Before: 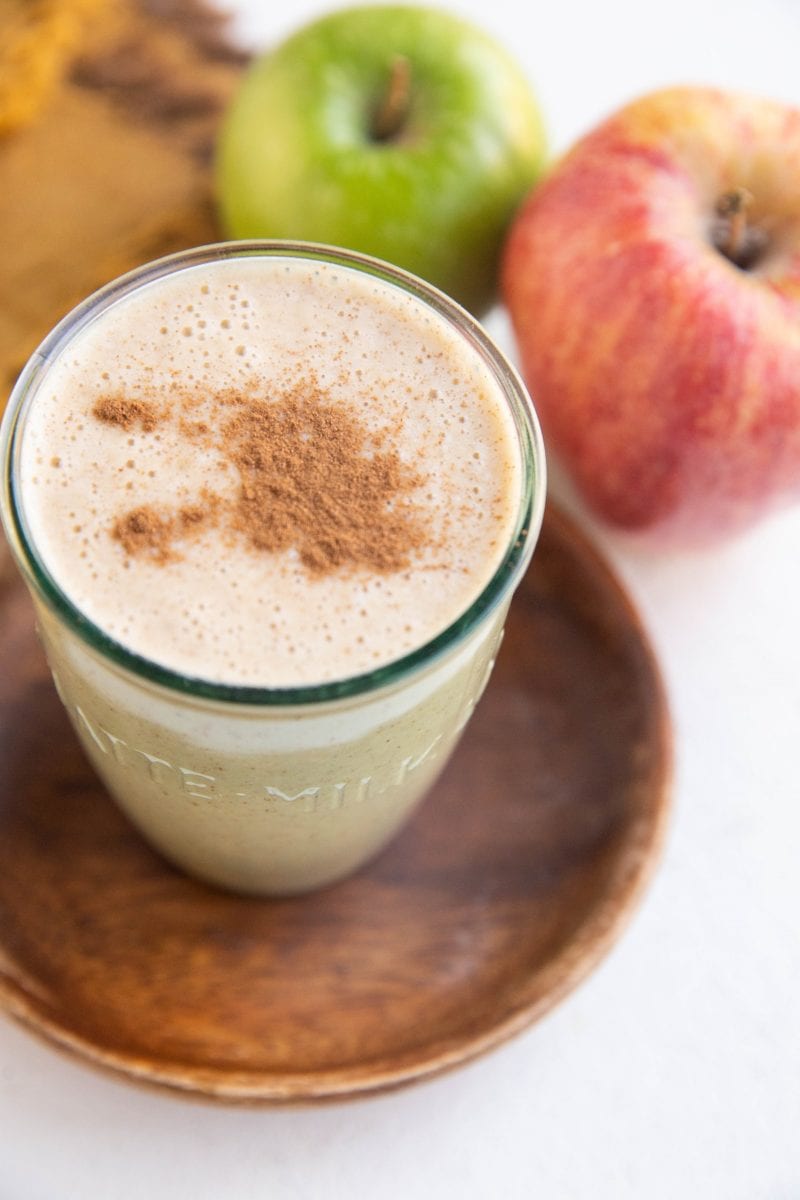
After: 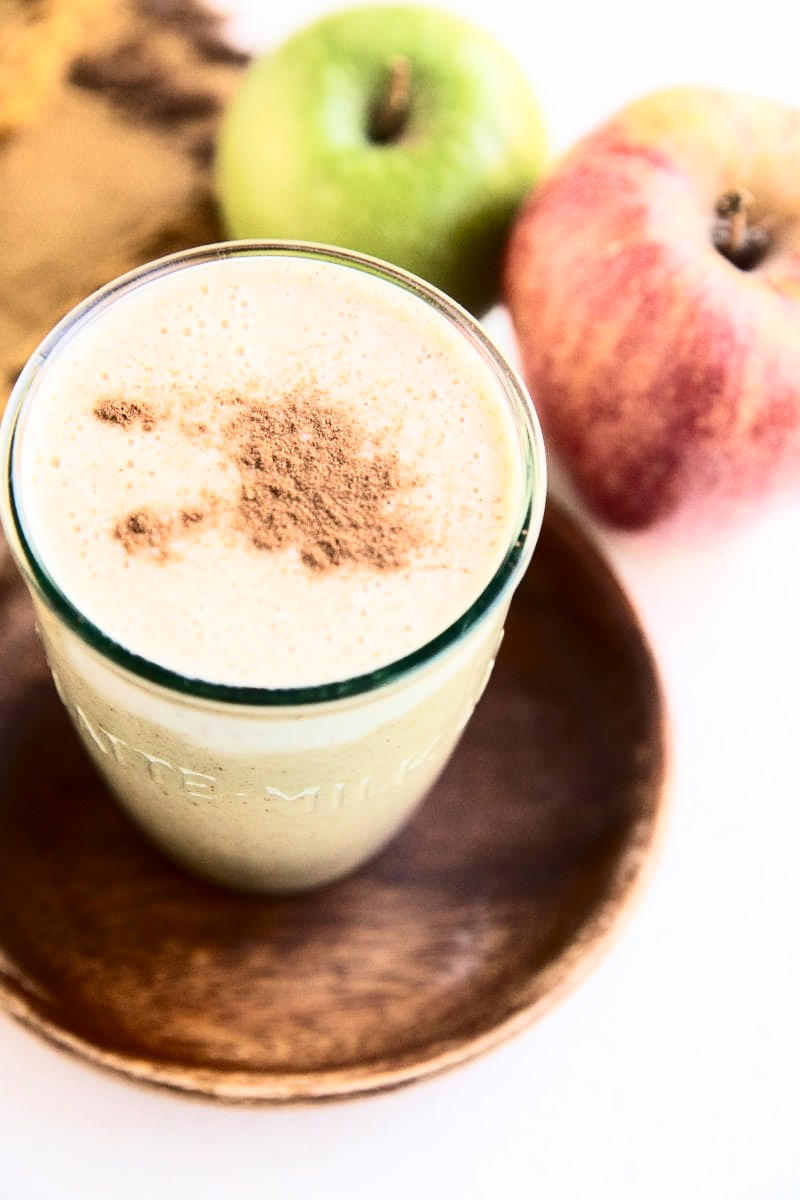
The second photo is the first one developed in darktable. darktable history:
contrast equalizer: y [[0.5, 0.488, 0.462, 0.461, 0.491, 0.5], [0.5 ×6], [0.5 ×6], [0 ×6], [0 ×6]]
contrast brightness saturation: contrast 0.5, saturation -0.1
velvia: on, module defaults
